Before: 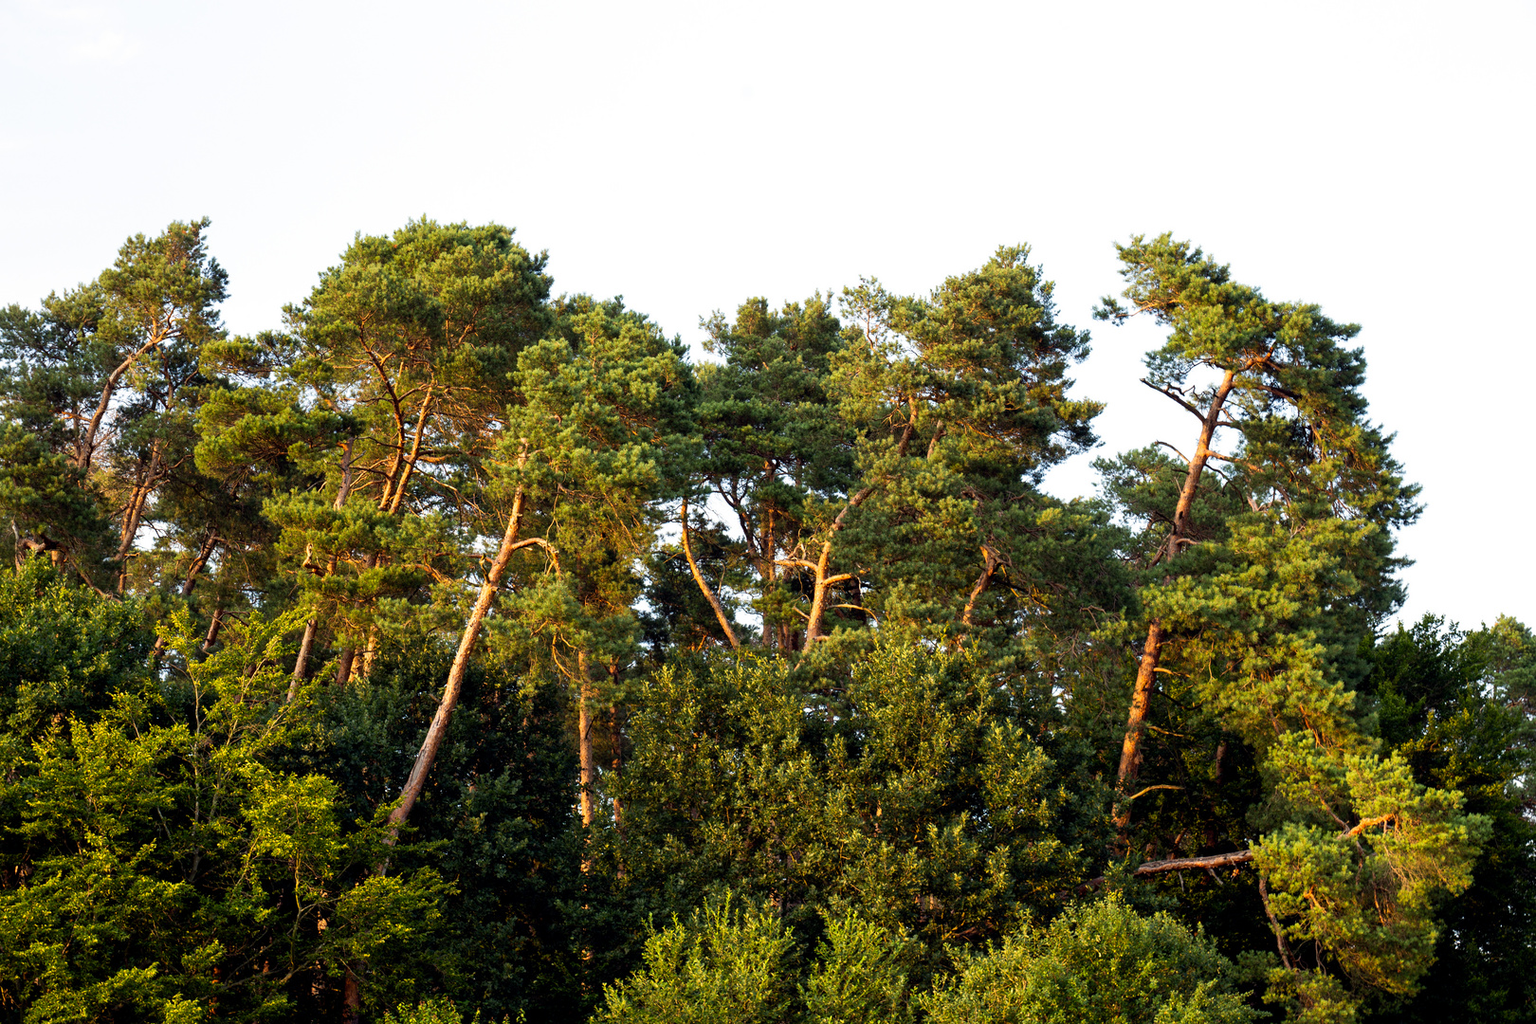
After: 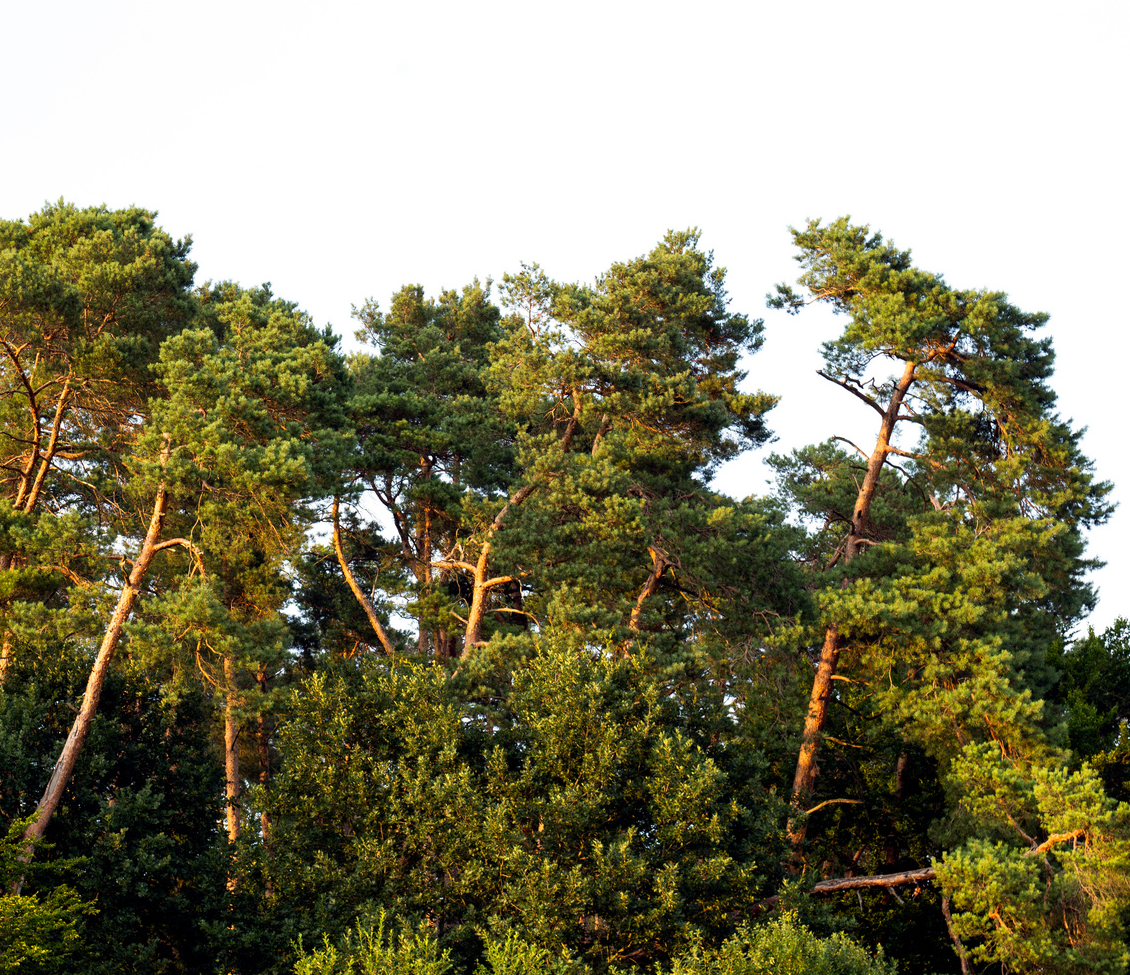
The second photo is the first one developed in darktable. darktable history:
crop and rotate: left 23.848%, top 2.709%, right 6.353%, bottom 6.994%
